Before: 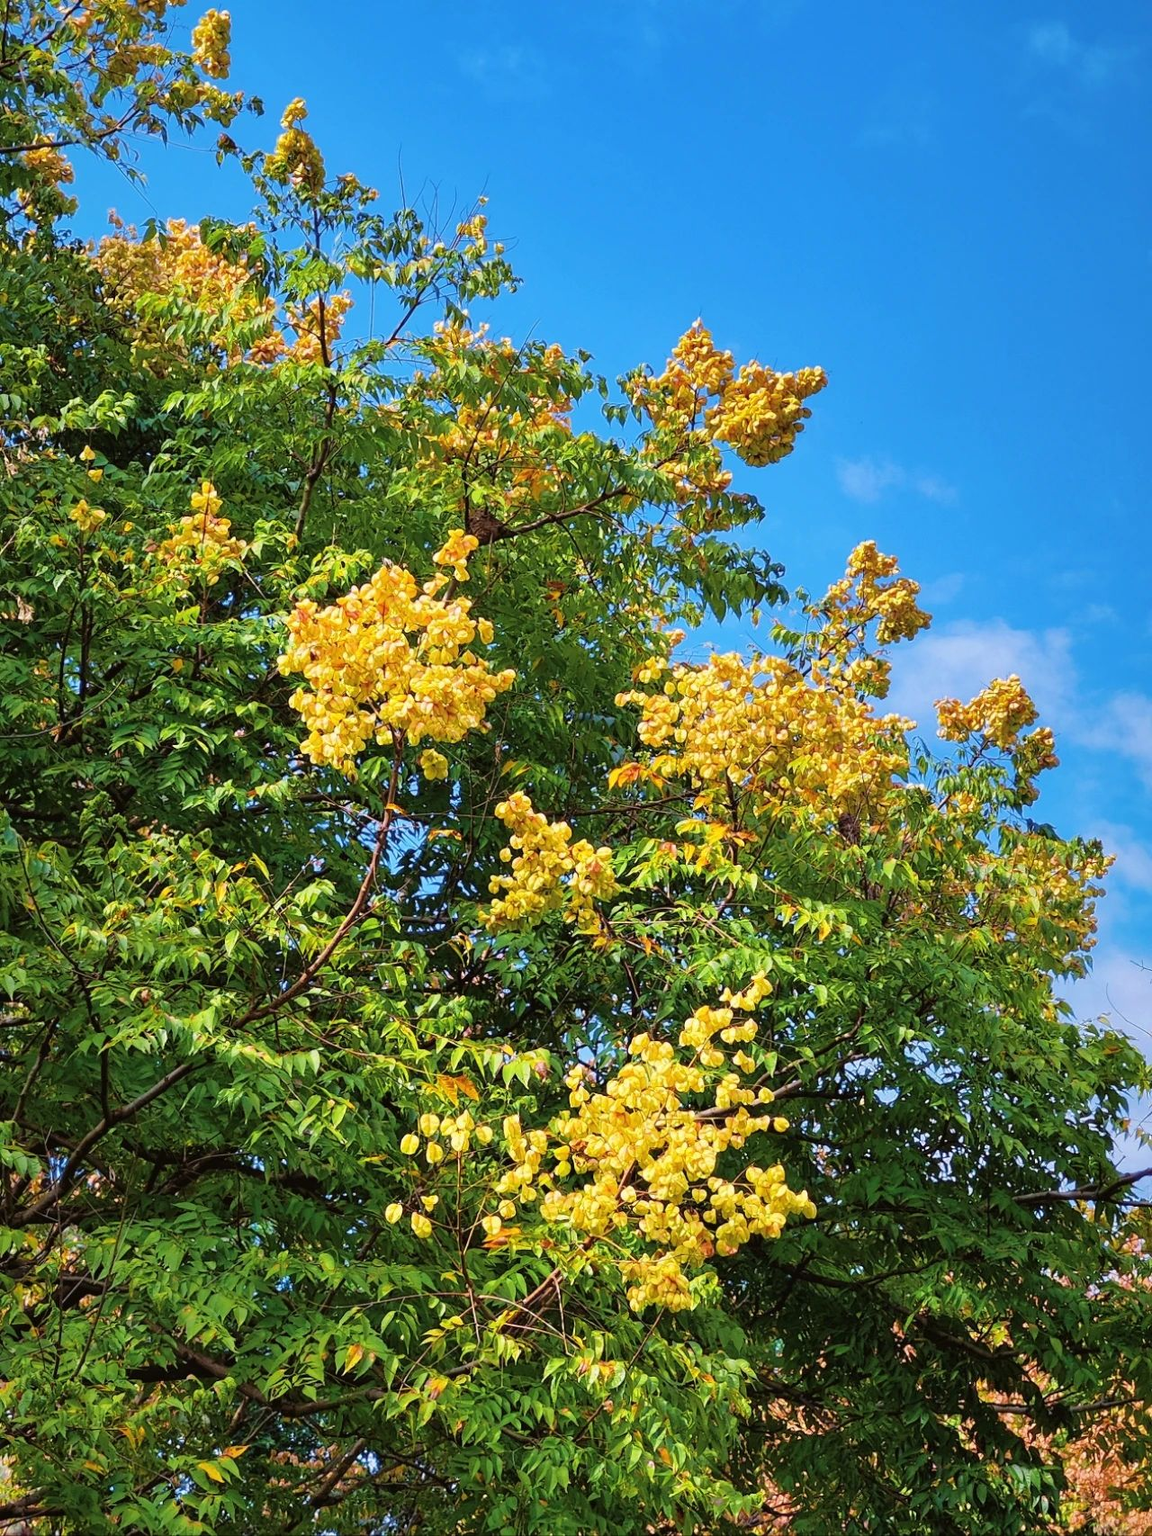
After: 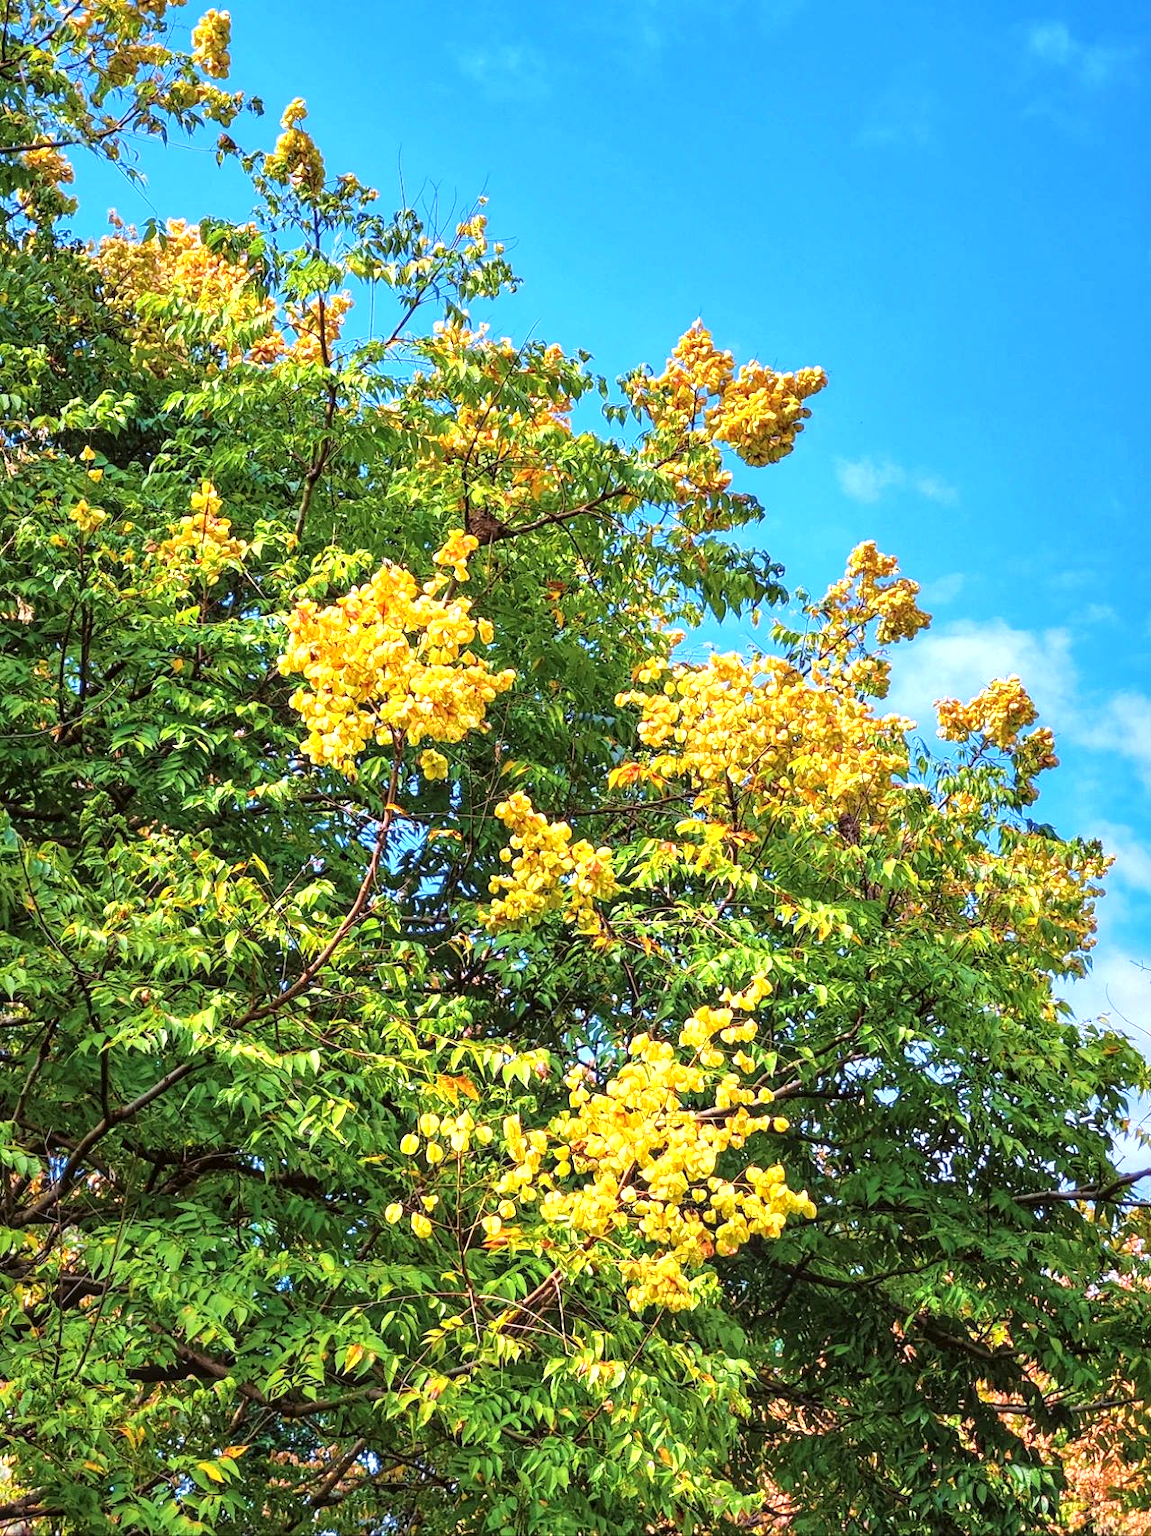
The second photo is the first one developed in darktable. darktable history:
exposure: exposure 0.757 EV, compensate highlight preservation false
local contrast: on, module defaults
